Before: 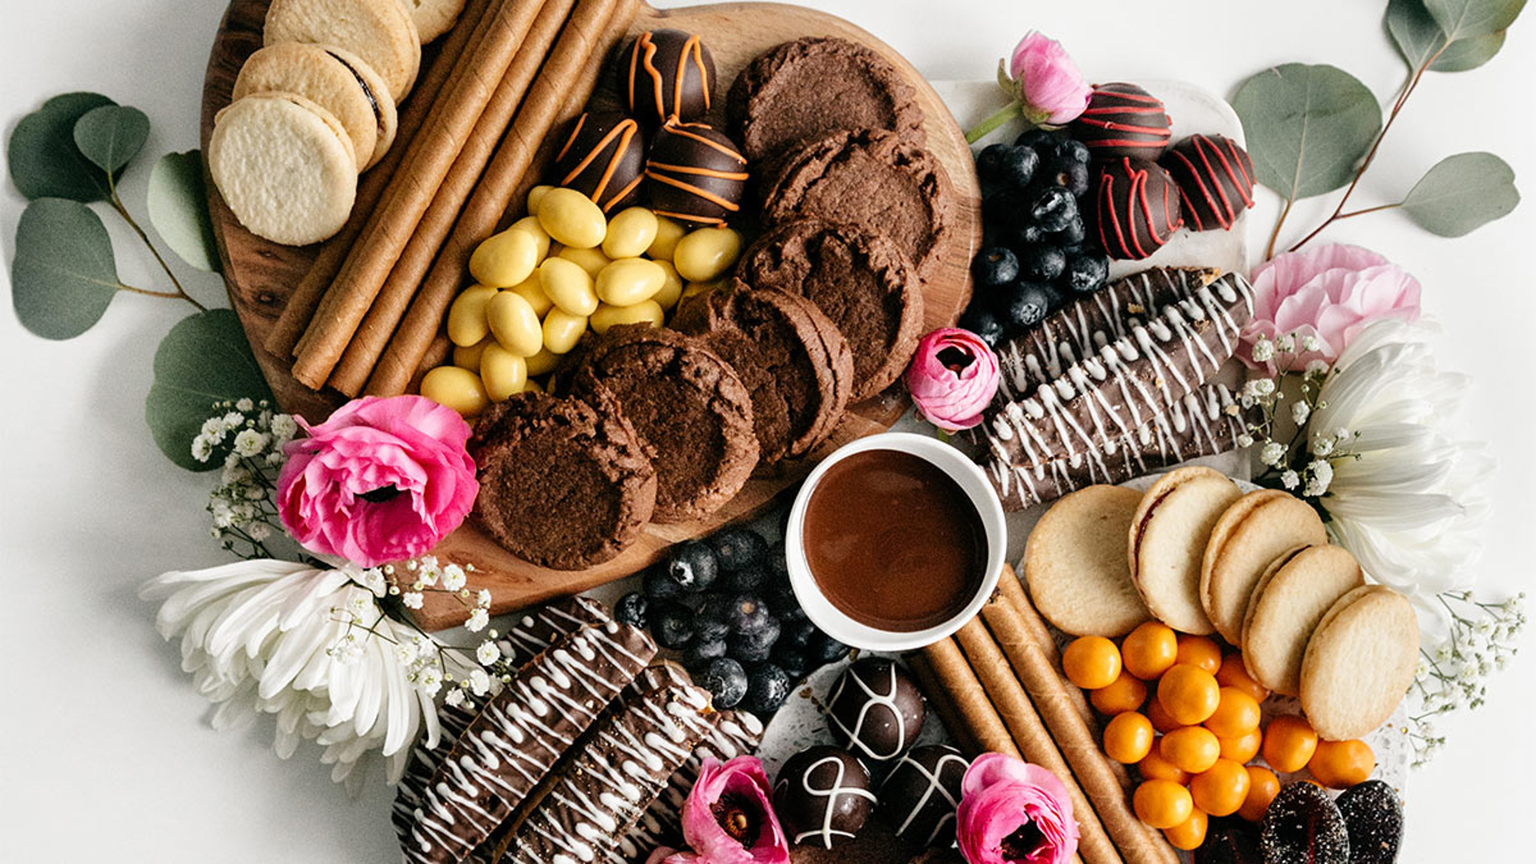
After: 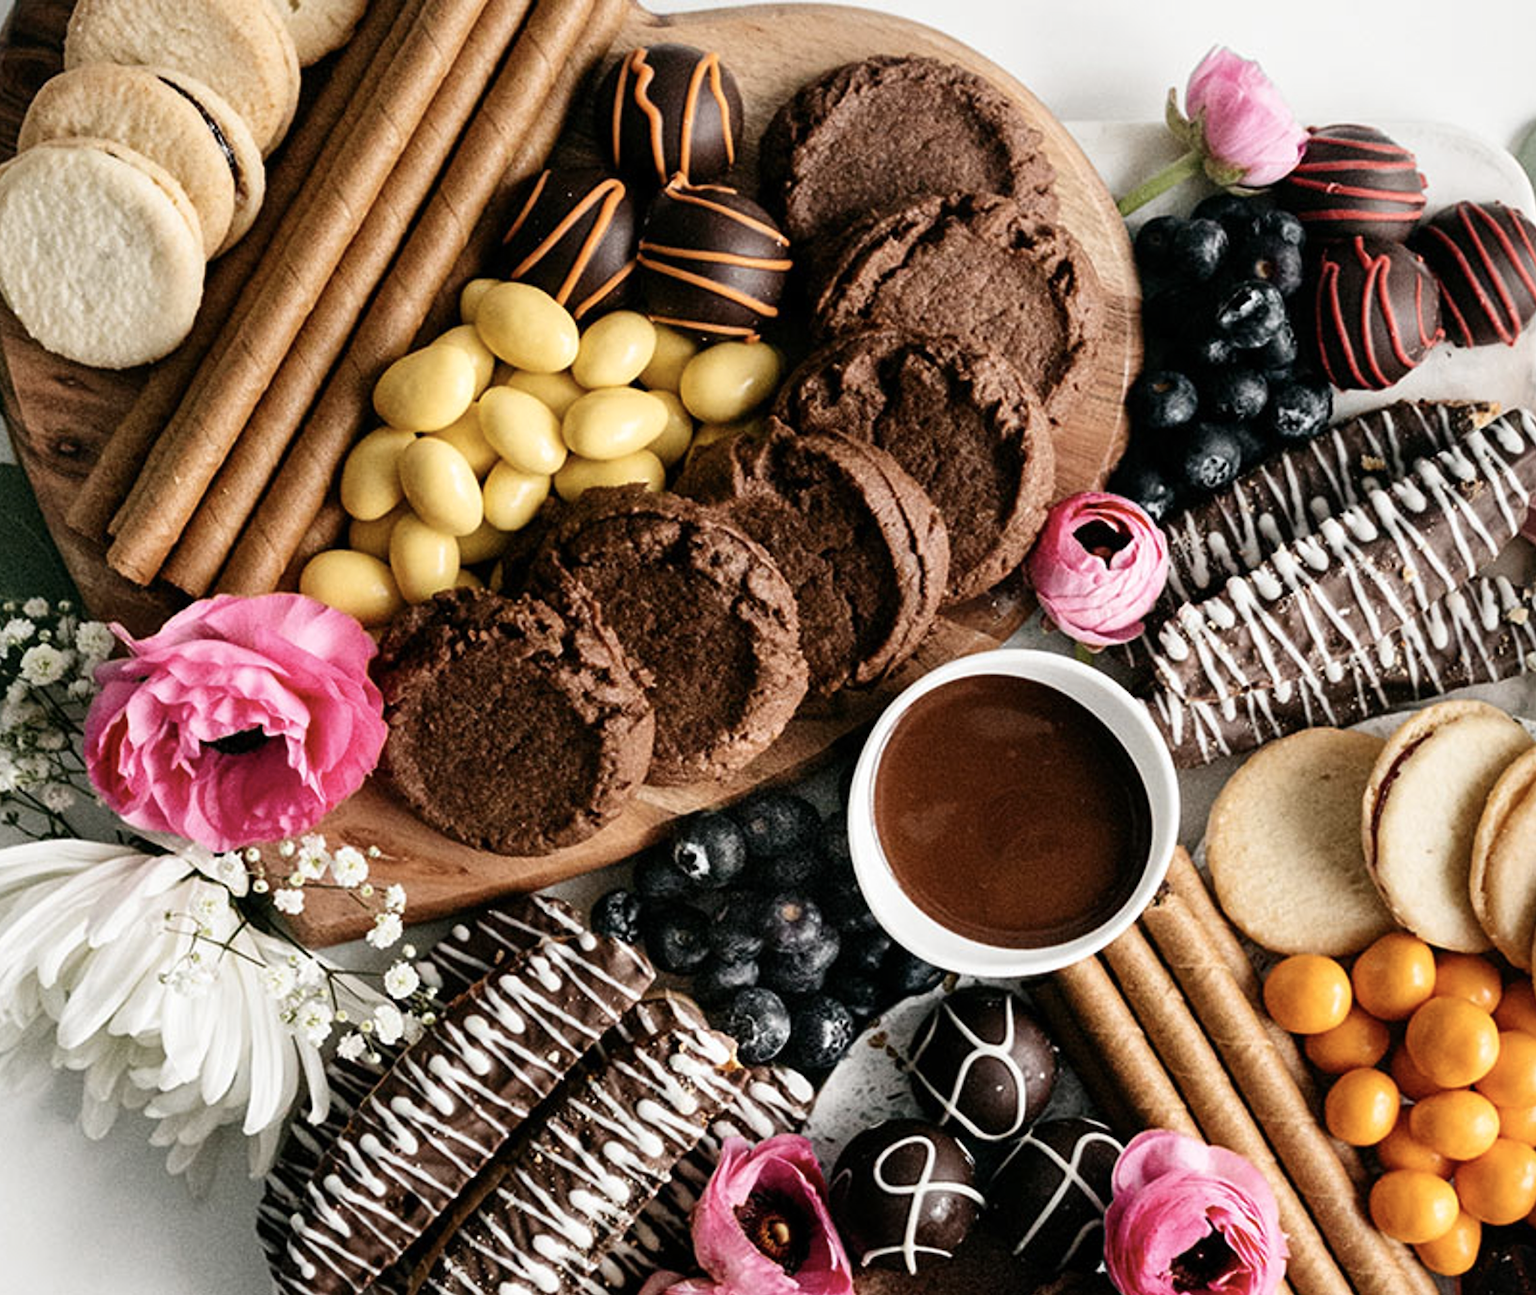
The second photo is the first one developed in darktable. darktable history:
contrast brightness saturation: contrast 0.11, saturation -0.17
tone equalizer: on, module defaults
crop and rotate: left 14.385%, right 18.948%
